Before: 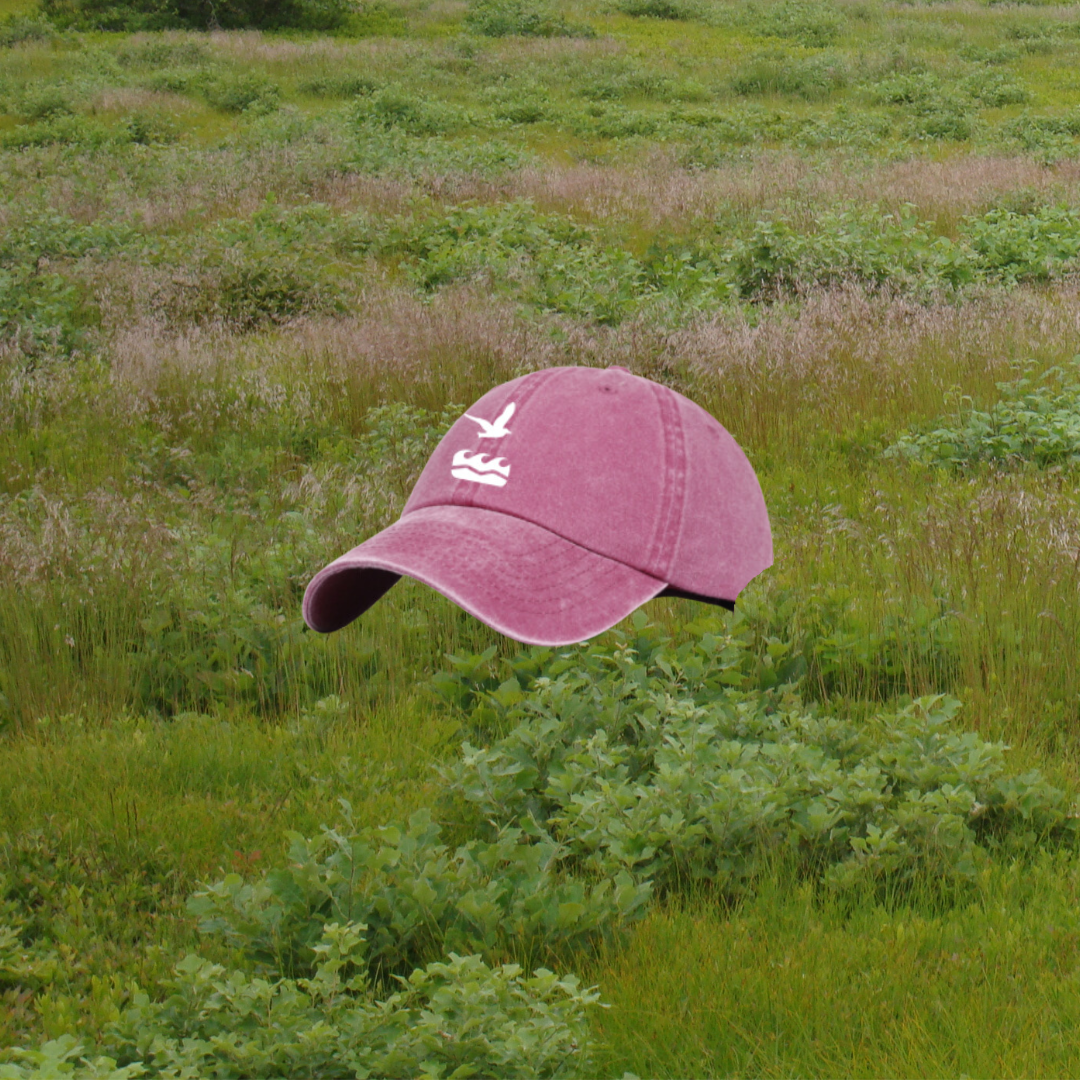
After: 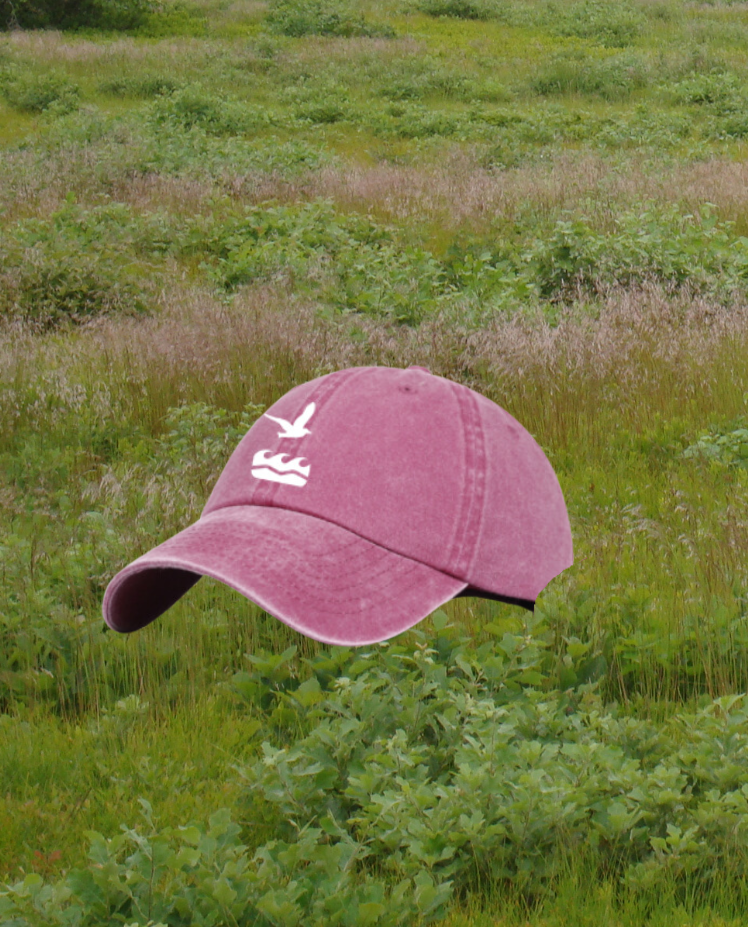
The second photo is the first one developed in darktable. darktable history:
crop: left 18.594%, right 12.069%, bottom 14.122%
